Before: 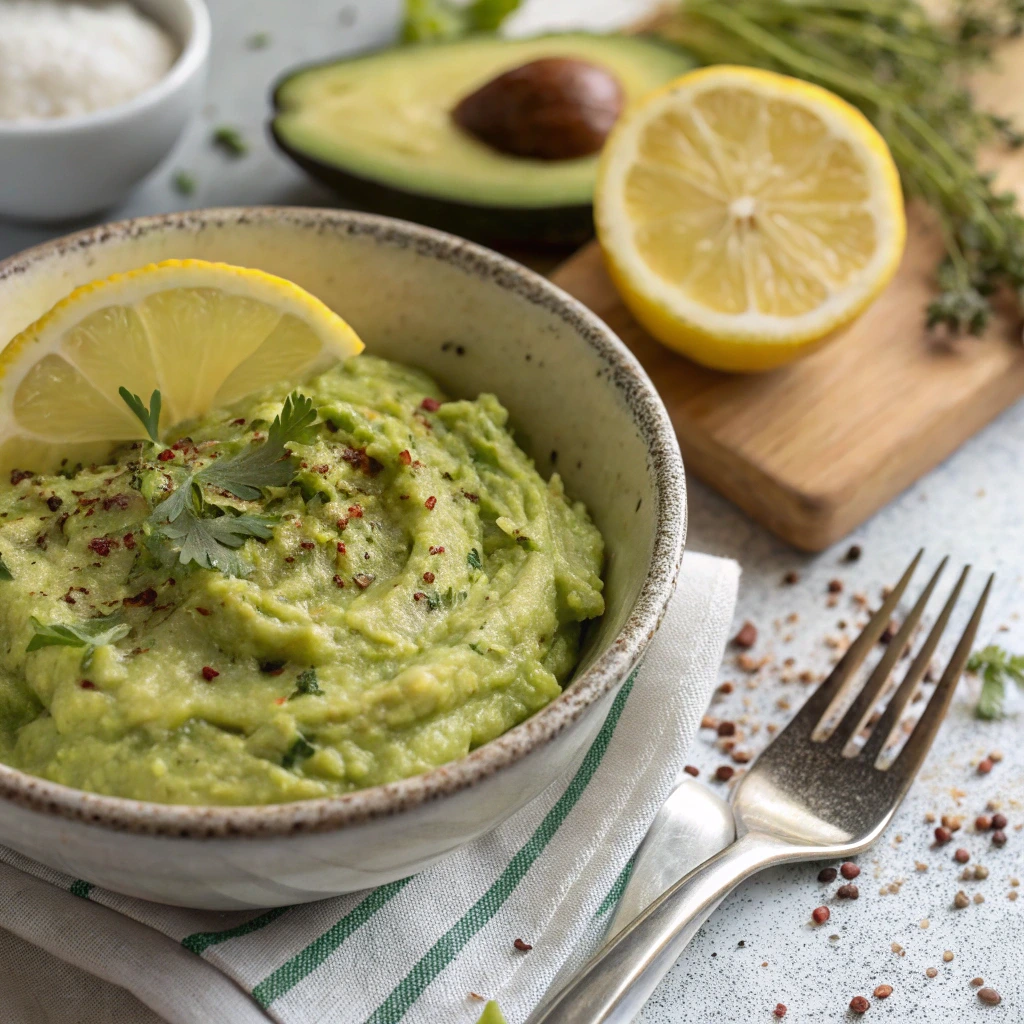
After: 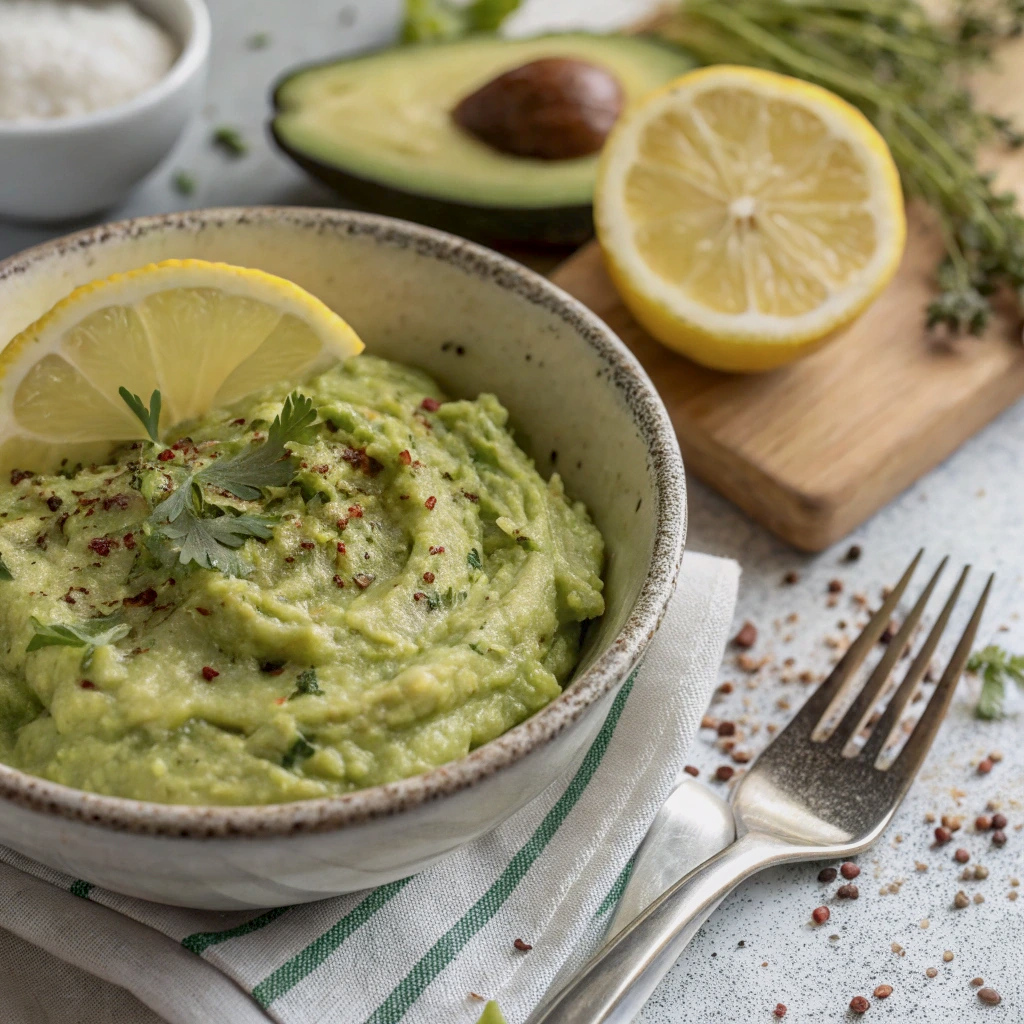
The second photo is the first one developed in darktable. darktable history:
local contrast: on, module defaults
color balance: contrast -15%
